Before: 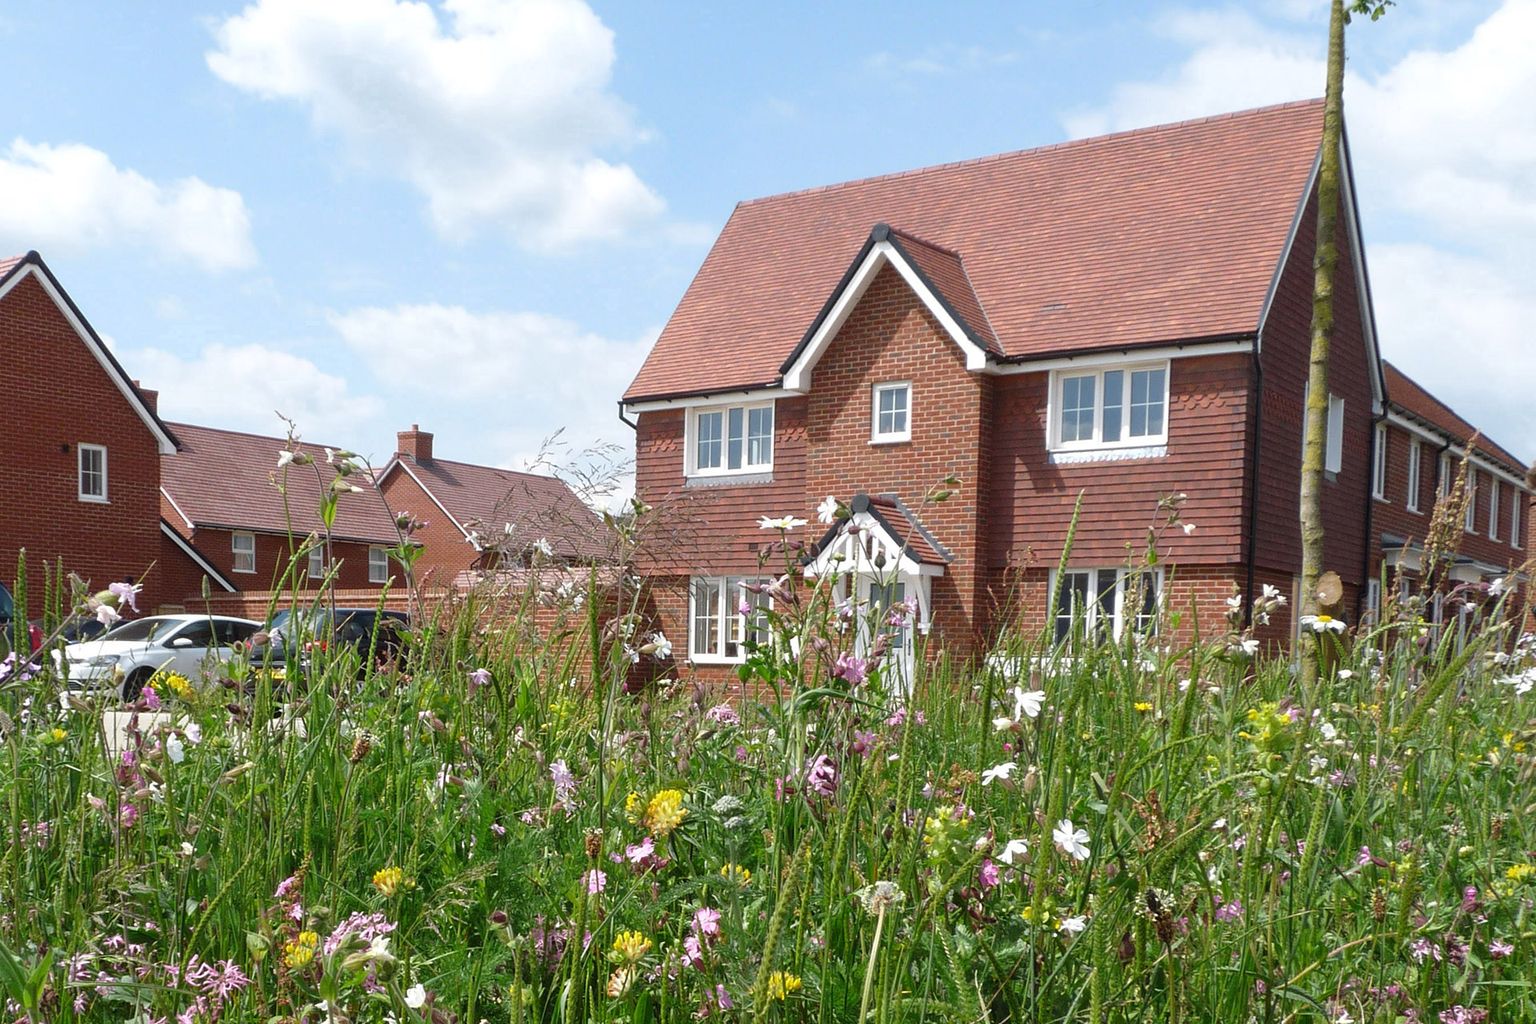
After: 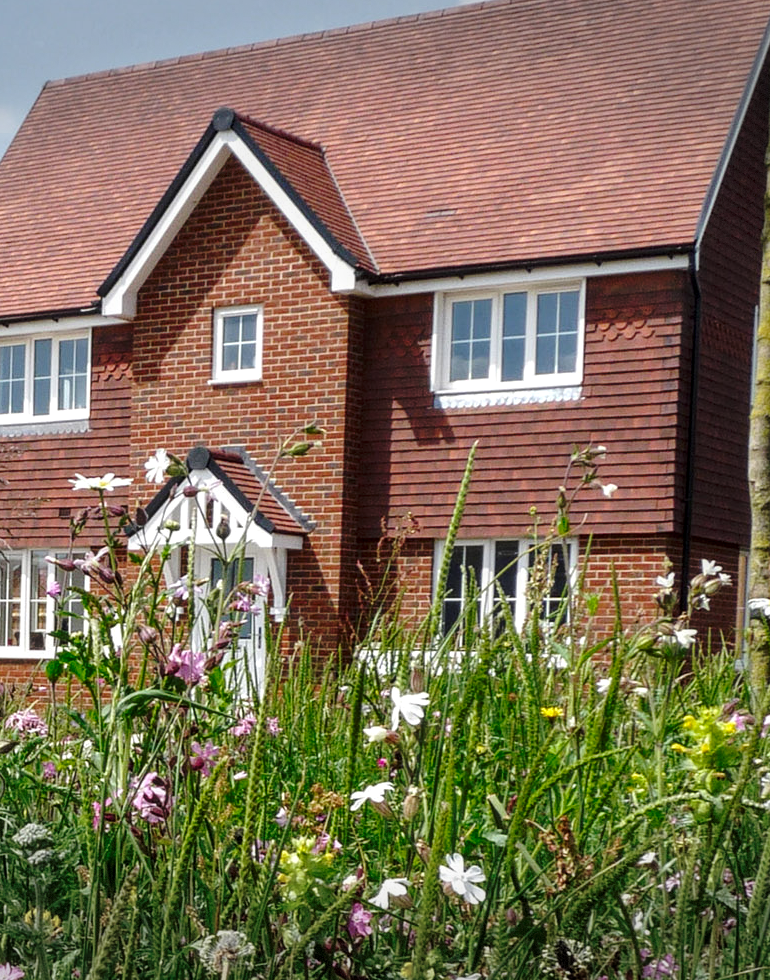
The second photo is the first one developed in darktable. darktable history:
vignetting: fall-off start 100%, brightness -0.406, saturation -0.3, width/height ratio 1.324, dithering 8-bit output, unbound false
local contrast: detail 130%
base curve: curves: ch0 [(0, 0) (0.073, 0.04) (0.157, 0.139) (0.492, 0.492) (0.758, 0.758) (1, 1)], preserve colors none
crop: left 45.721%, top 13.393%, right 14.118%, bottom 10.01%
